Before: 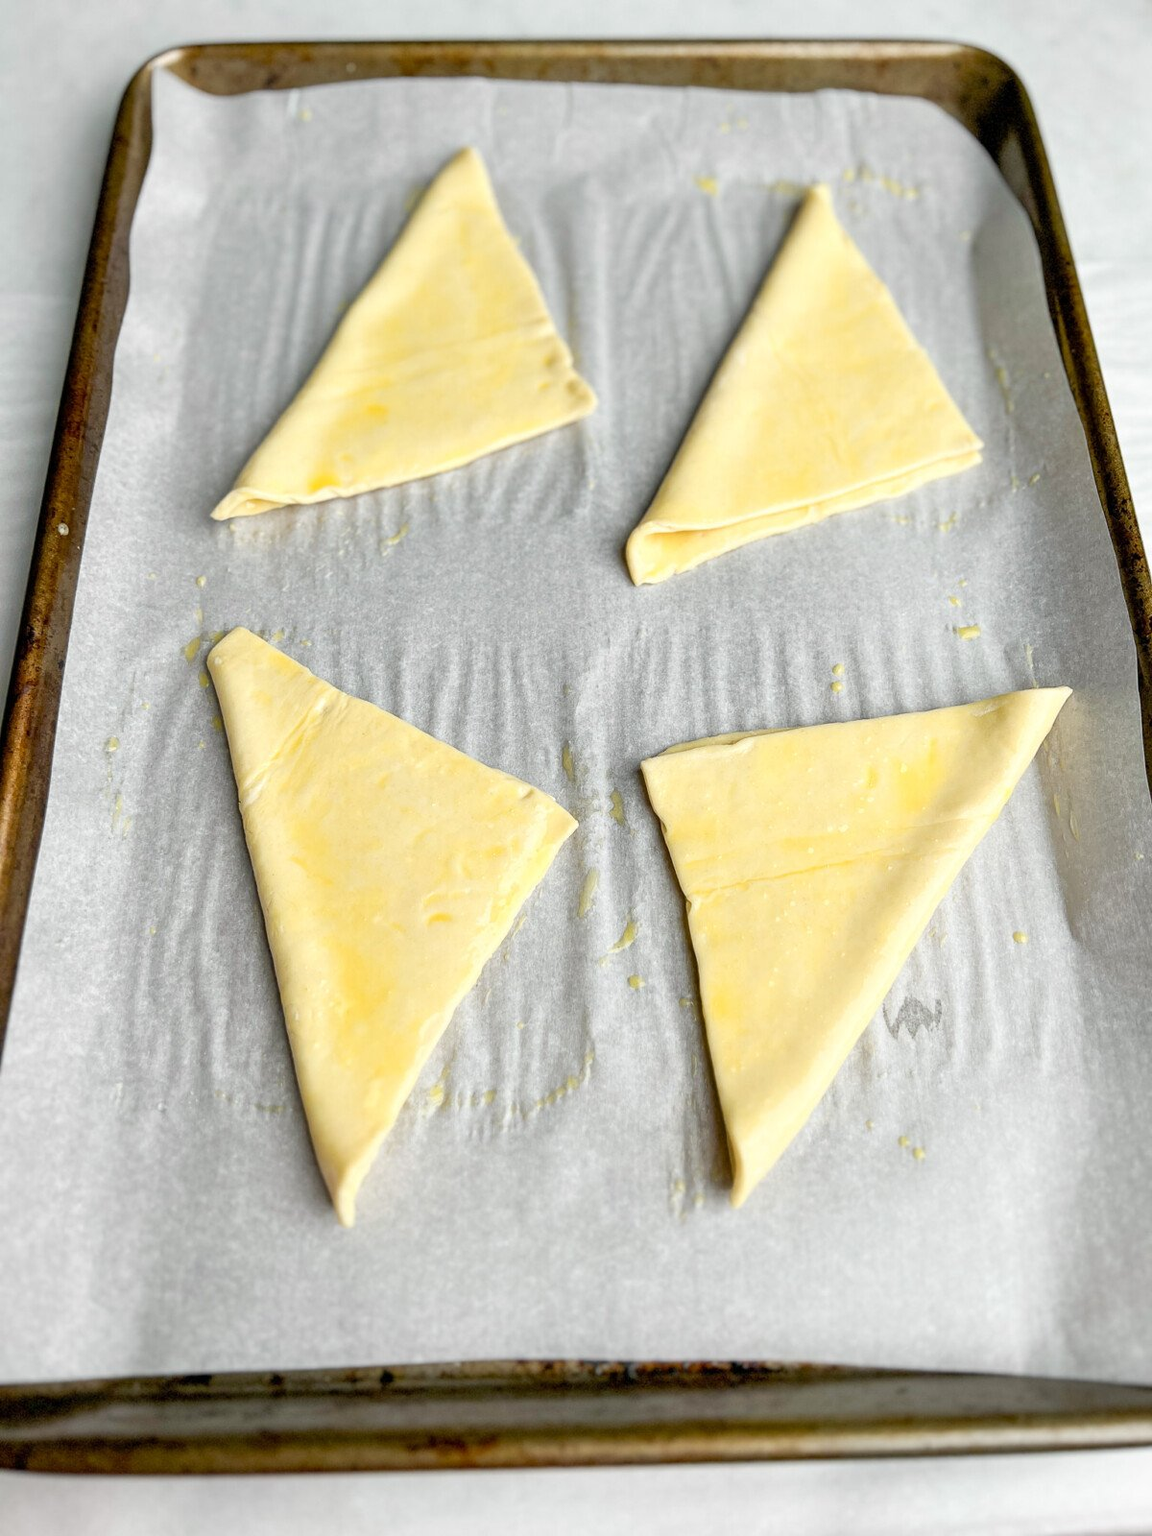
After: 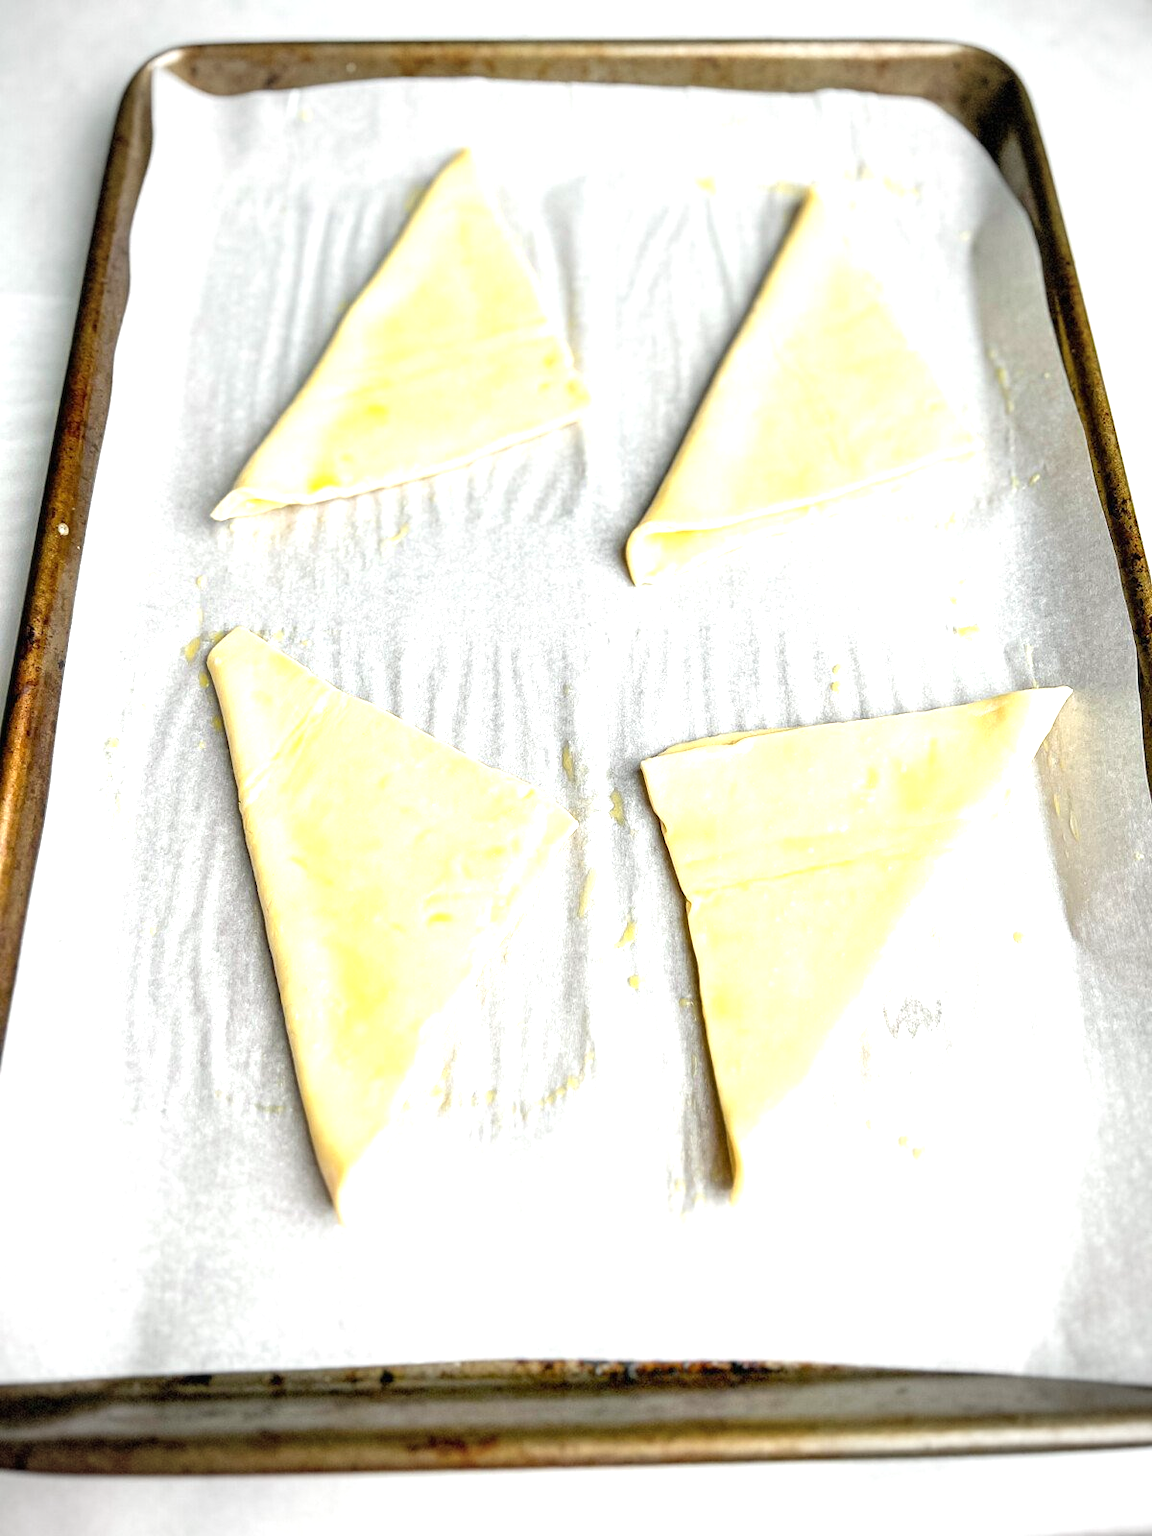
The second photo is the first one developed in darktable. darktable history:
exposure: black level correction 0, exposure 1 EV, compensate exposure bias true, compensate highlight preservation false
vignetting: on, module defaults
